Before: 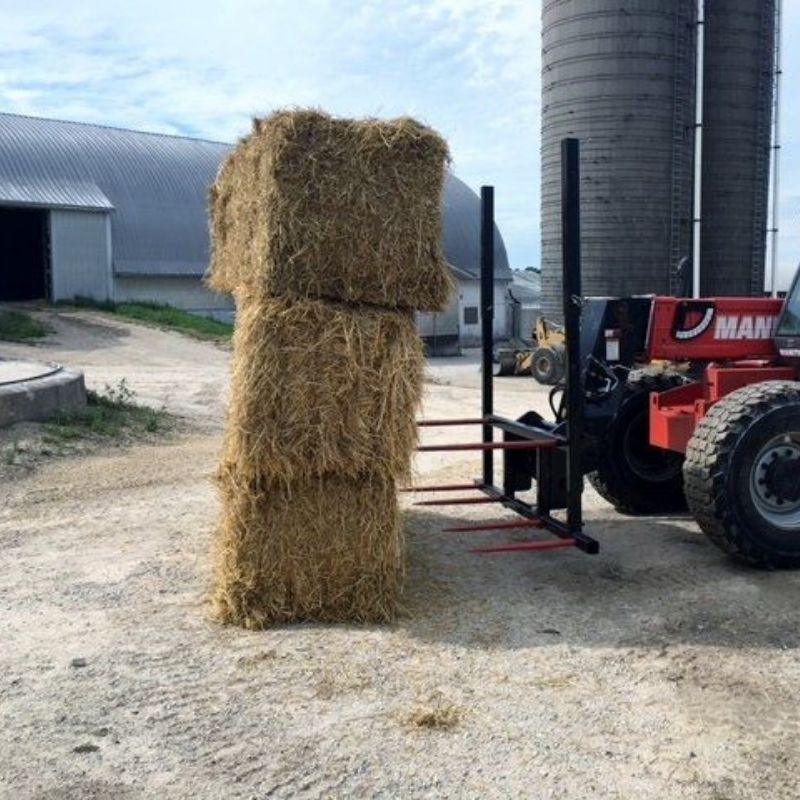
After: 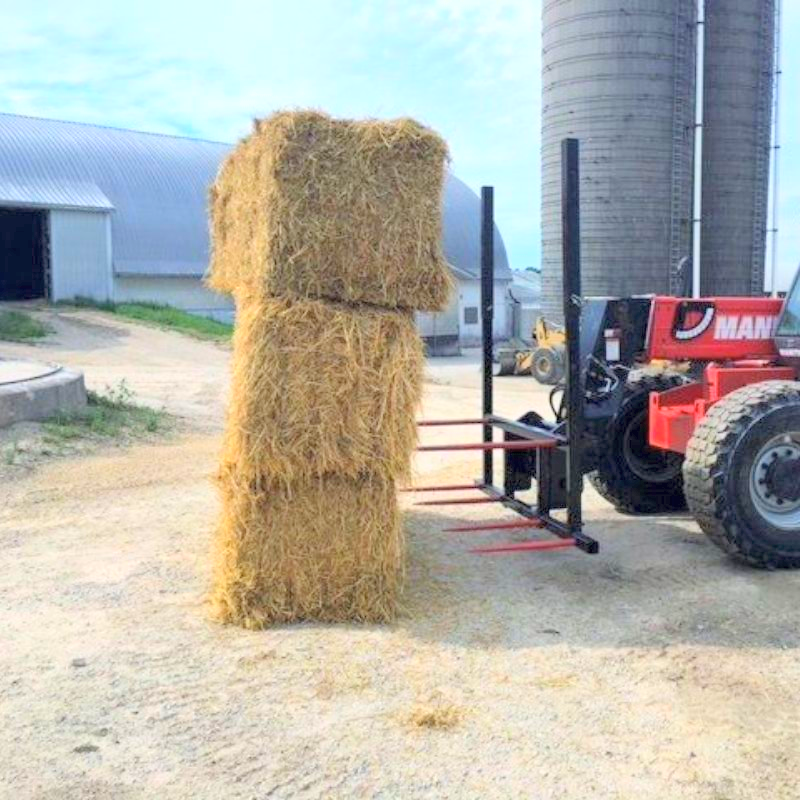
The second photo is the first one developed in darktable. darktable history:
global tonemap: drago (0.7, 100)
exposure: exposure 2 EV, compensate highlight preservation false
